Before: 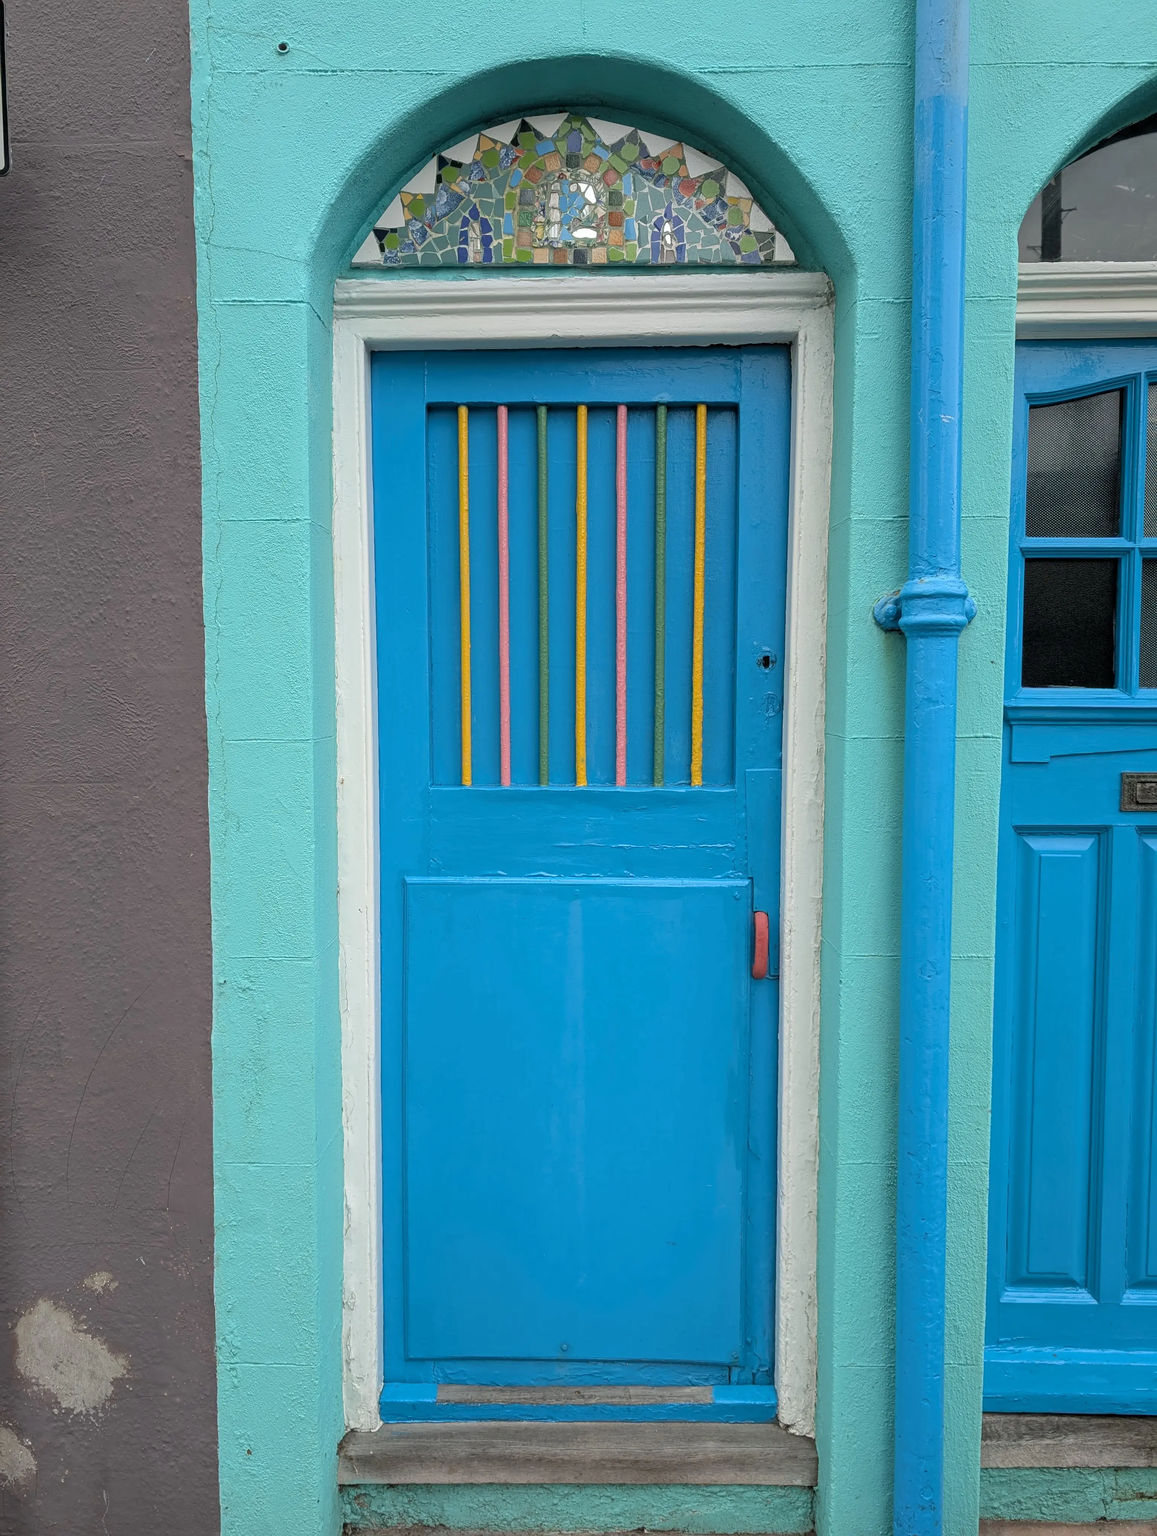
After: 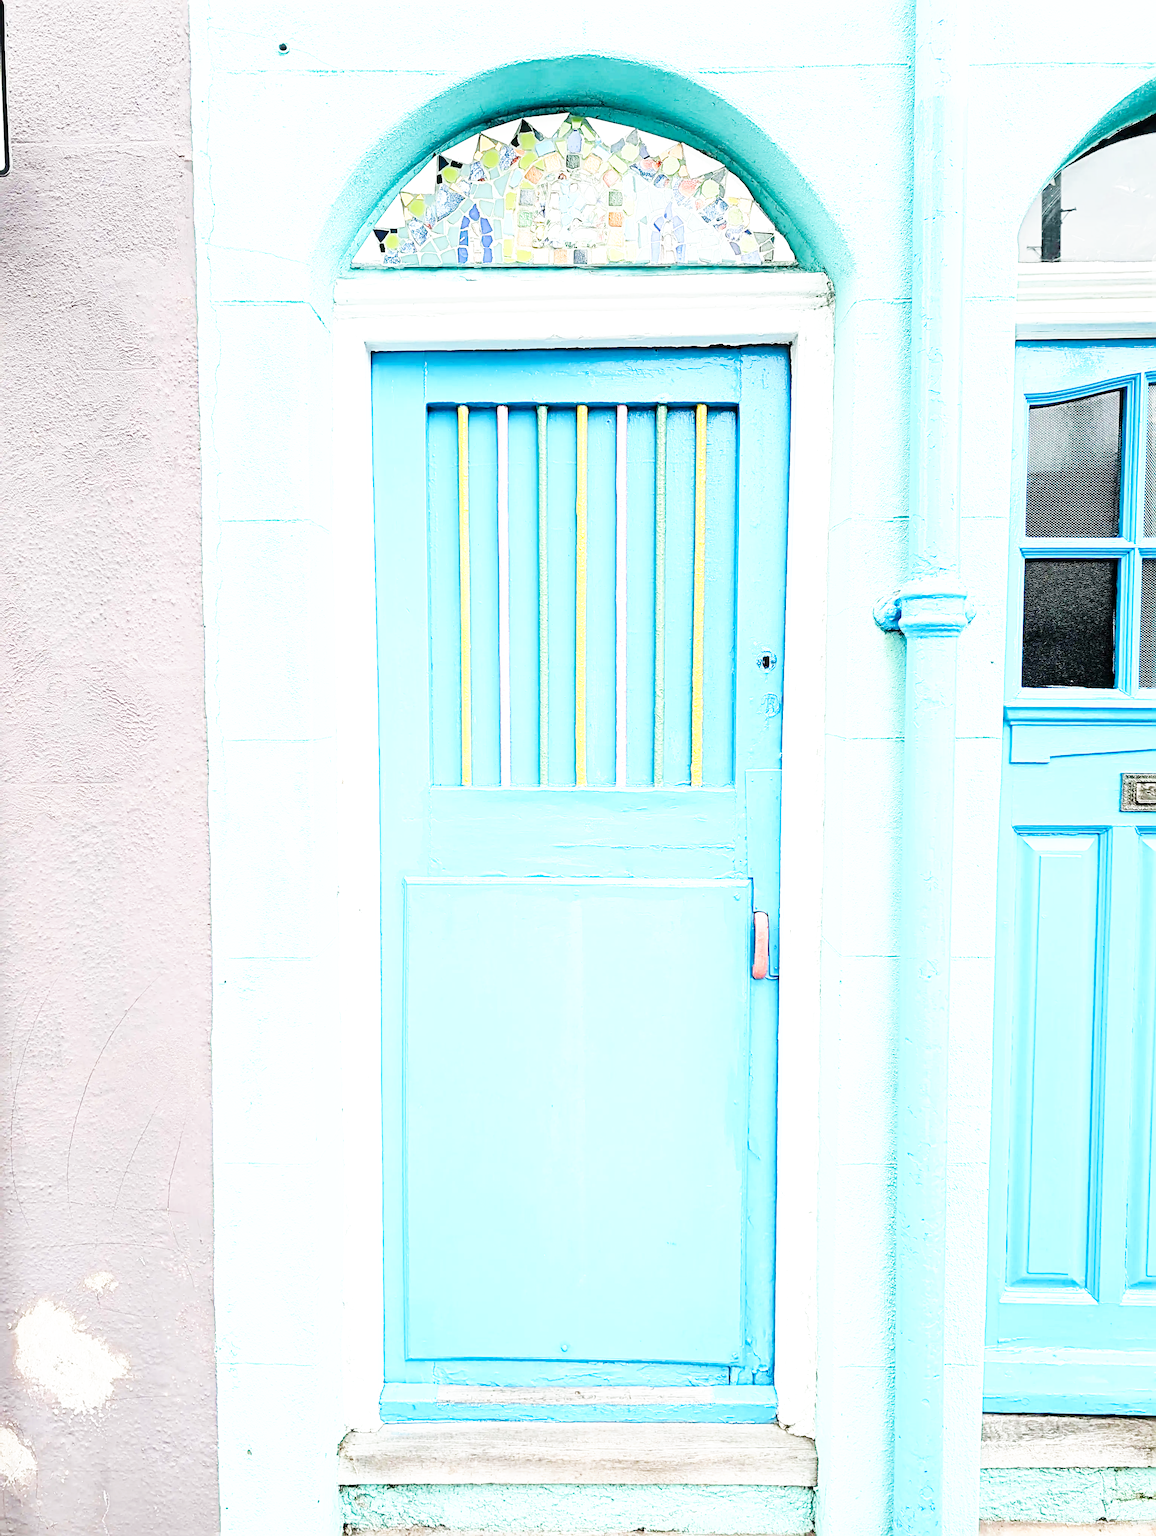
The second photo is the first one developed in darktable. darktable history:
base curve: curves: ch0 [(0, 0) (0.007, 0.004) (0.027, 0.03) (0.046, 0.07) (0.207, 0.54) (0.442, 0.872) (0.673, 0.972) (1, 1)], preserve colors none
exposure: black level correction 0, exposure 1.675 EV, compensate highlight preservation false
sharpen: radius 4.833
